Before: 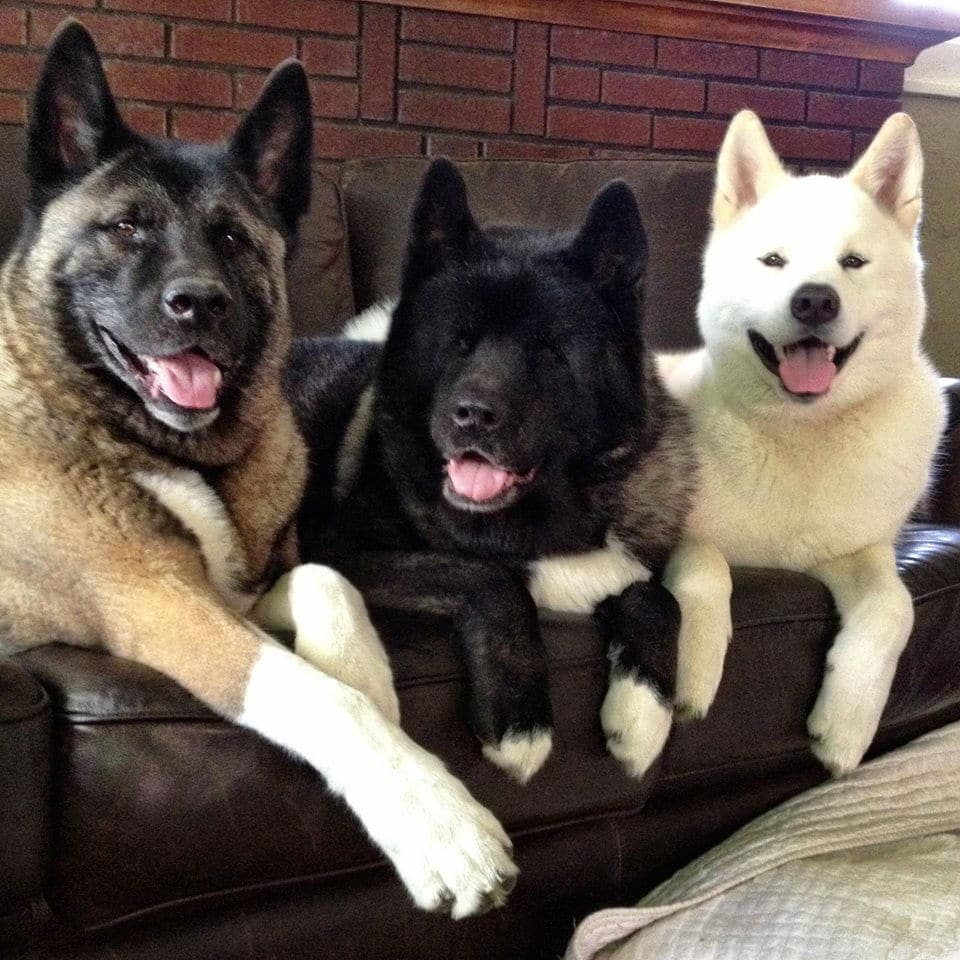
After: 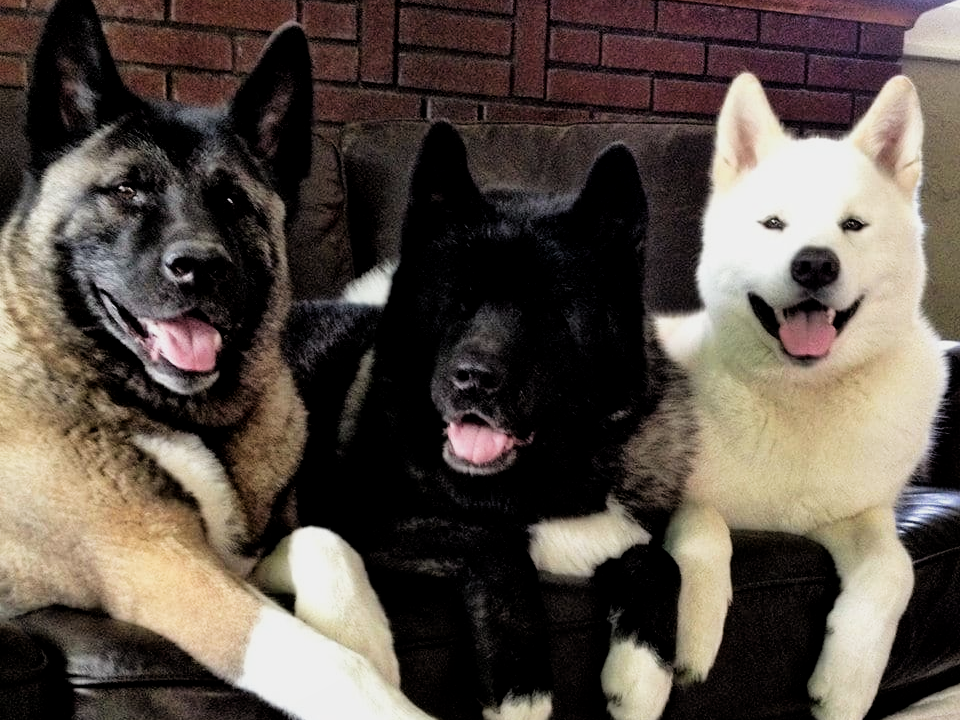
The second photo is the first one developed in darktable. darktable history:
crop: top 3.857%, bottom 21.132%
local contrast: mode bilateral grid, contrast 100, coarseness 100, detail 108%, midtone range 0.2
rotate and perspective: automatic cropping off
filmic rgb: black relative exposure -5 EV, white relative exposure 3.2 EV, hardness 3.42, contrast 1.2, highlights saturation mix -50%
